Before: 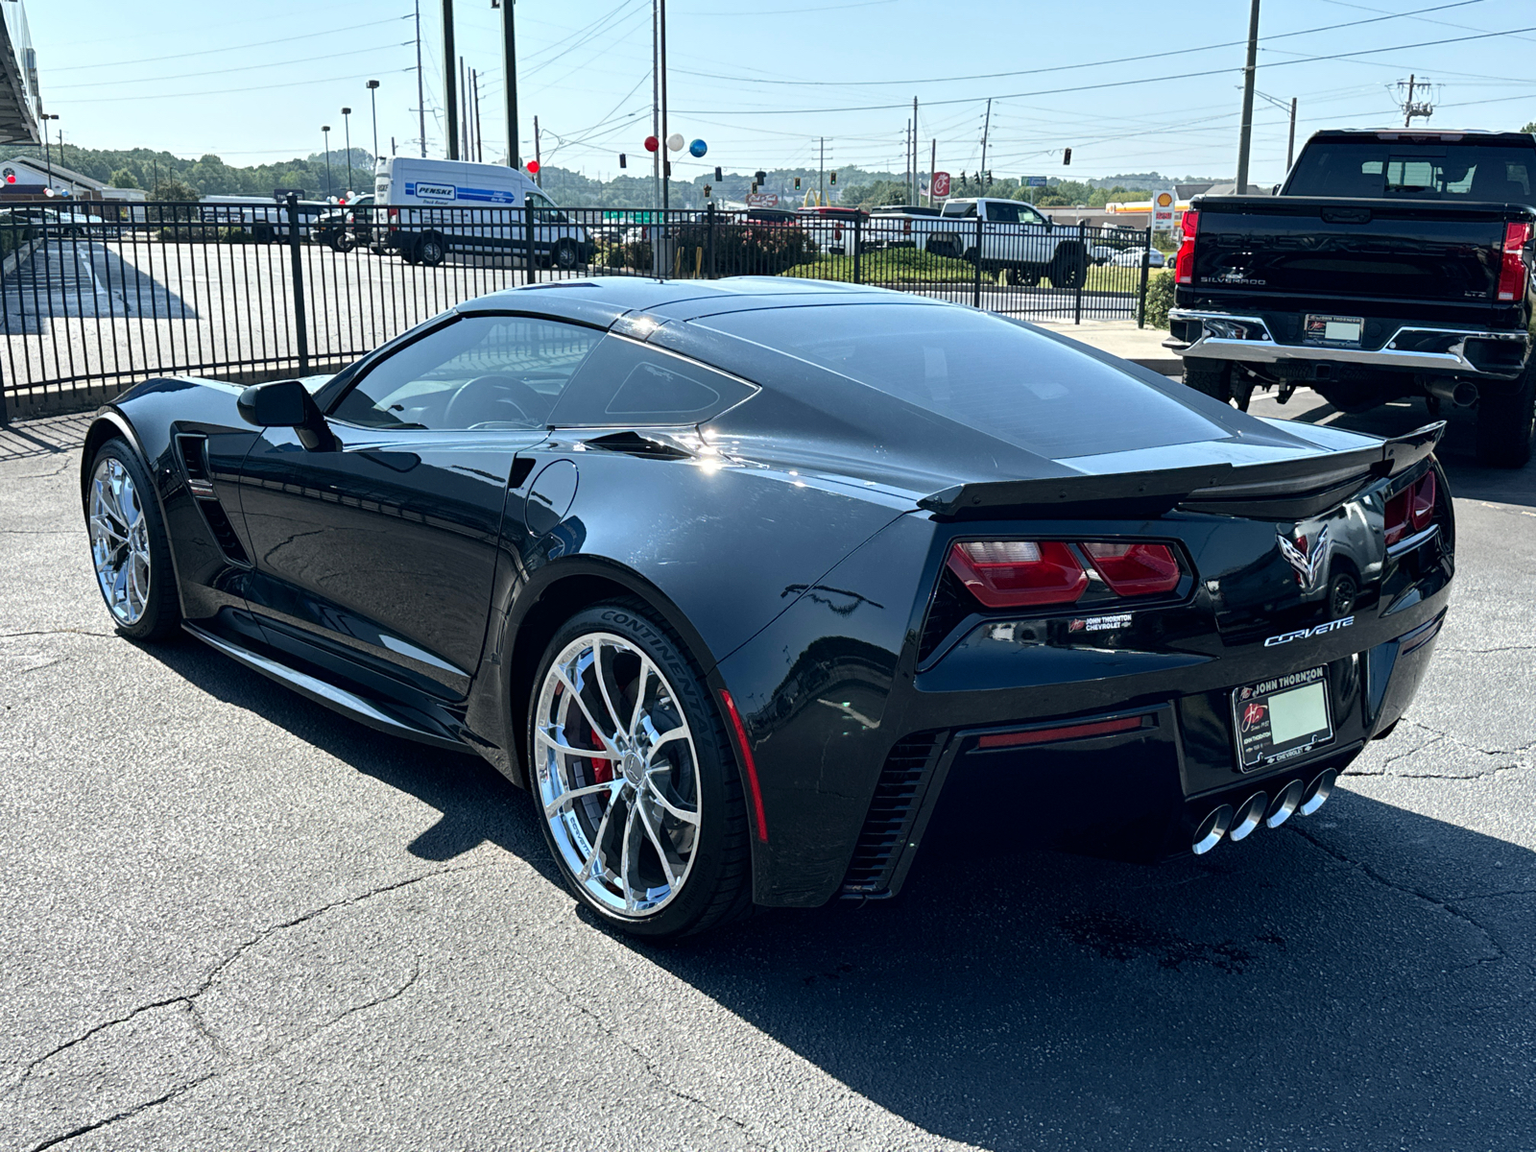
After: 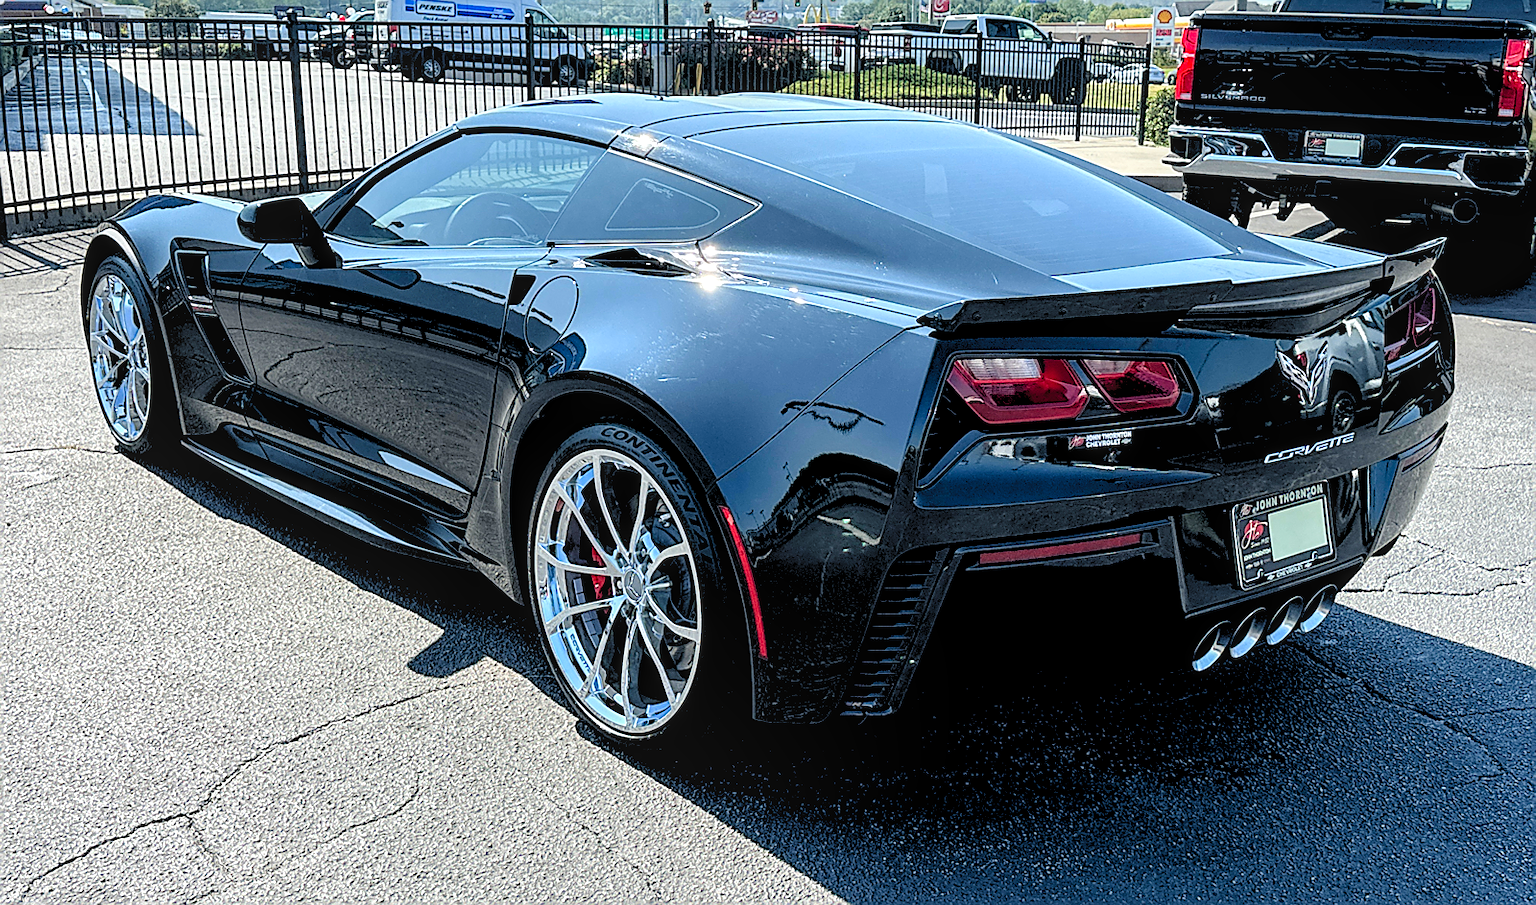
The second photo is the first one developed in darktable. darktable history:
sharpen: radius 1.382, amount 1.26, threshold 0.696
crop and rotate: top 15.92%, bottom 5.42%
levels: levels [0.093, 0.434, 0.988]
local contrast: on, module defaults
